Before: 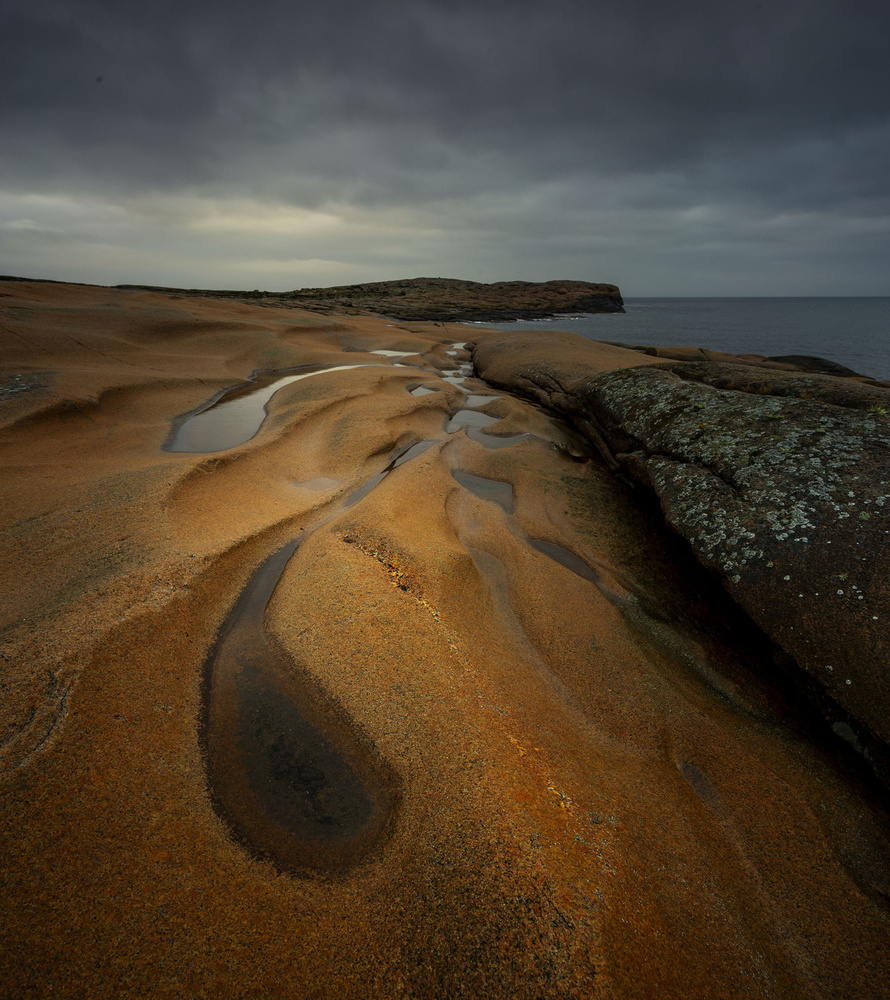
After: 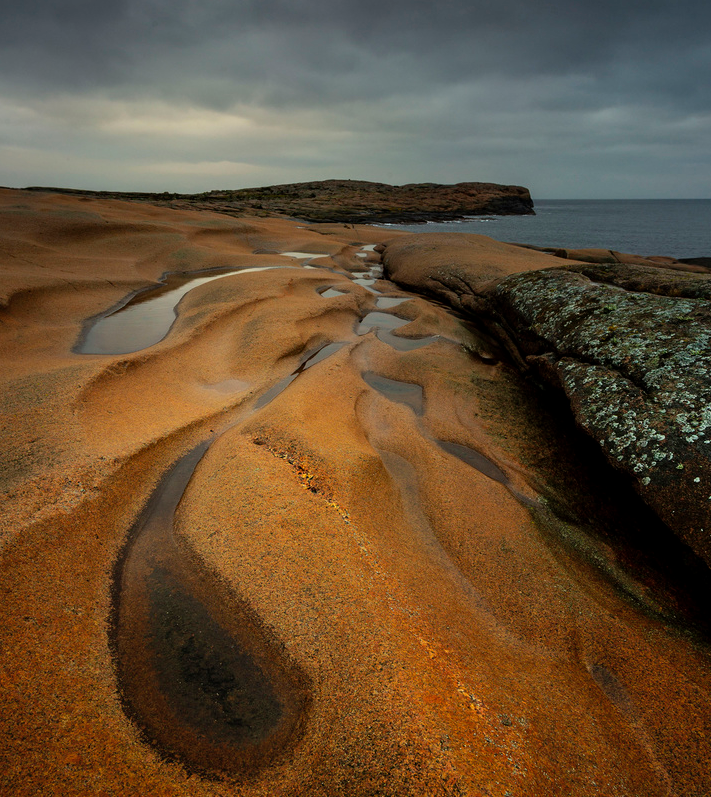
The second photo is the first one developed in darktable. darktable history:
crop and rotate: left 10.189%, top 9.811%, right 9.831%, bottom 10.477%
shadows and highlights: soften with gaussian
